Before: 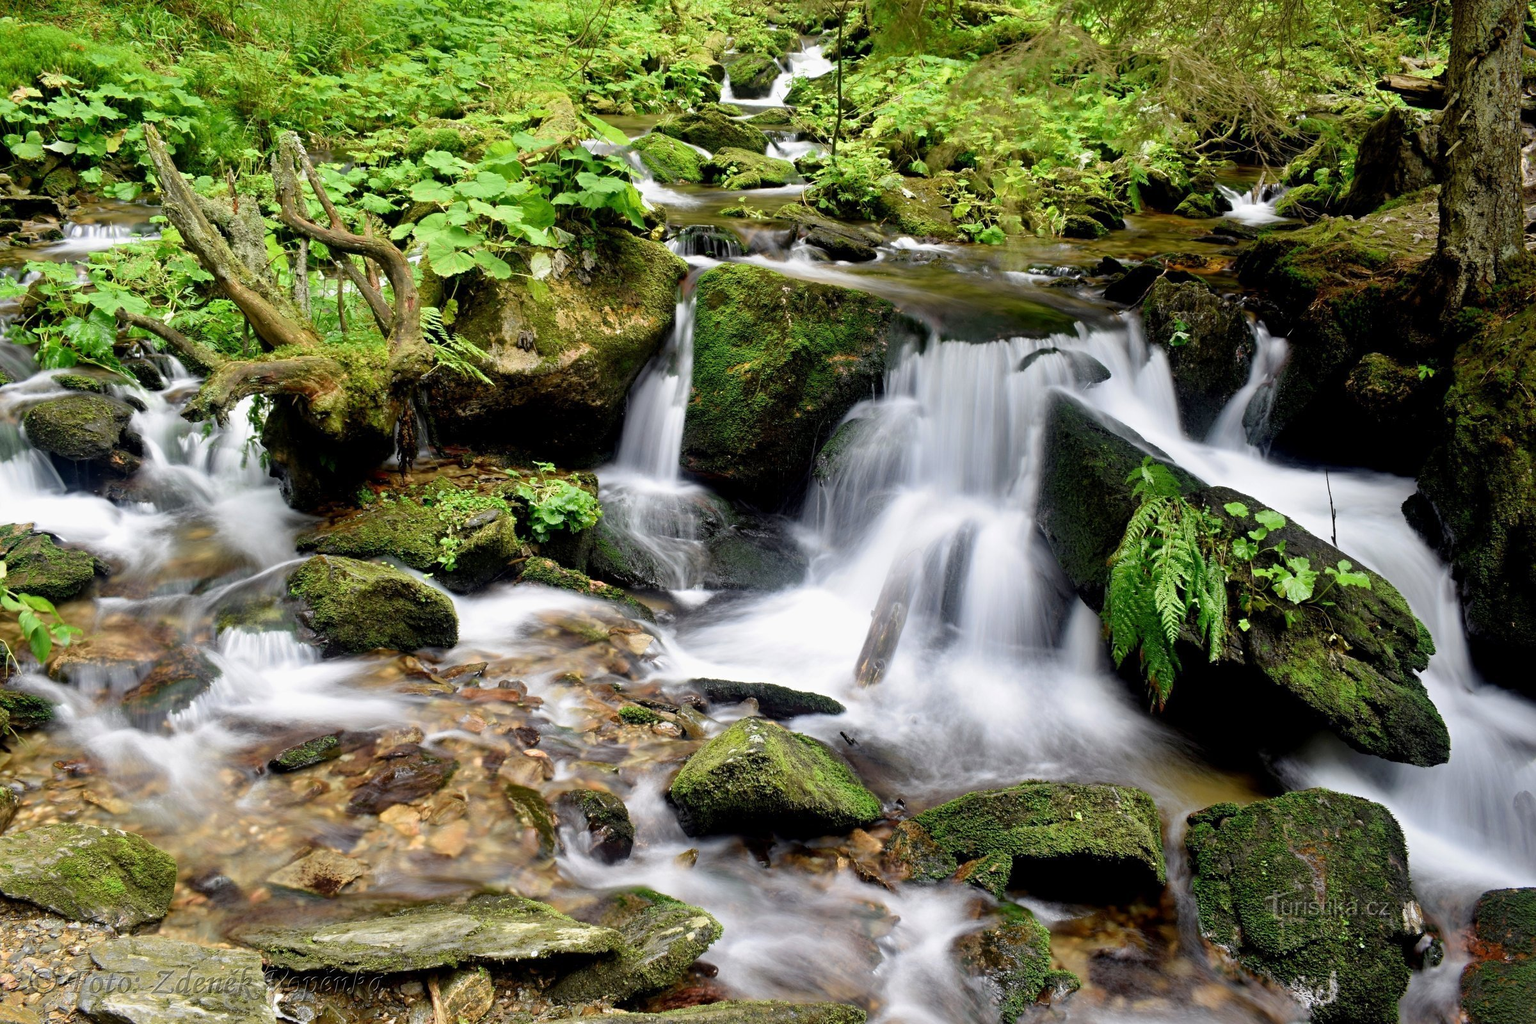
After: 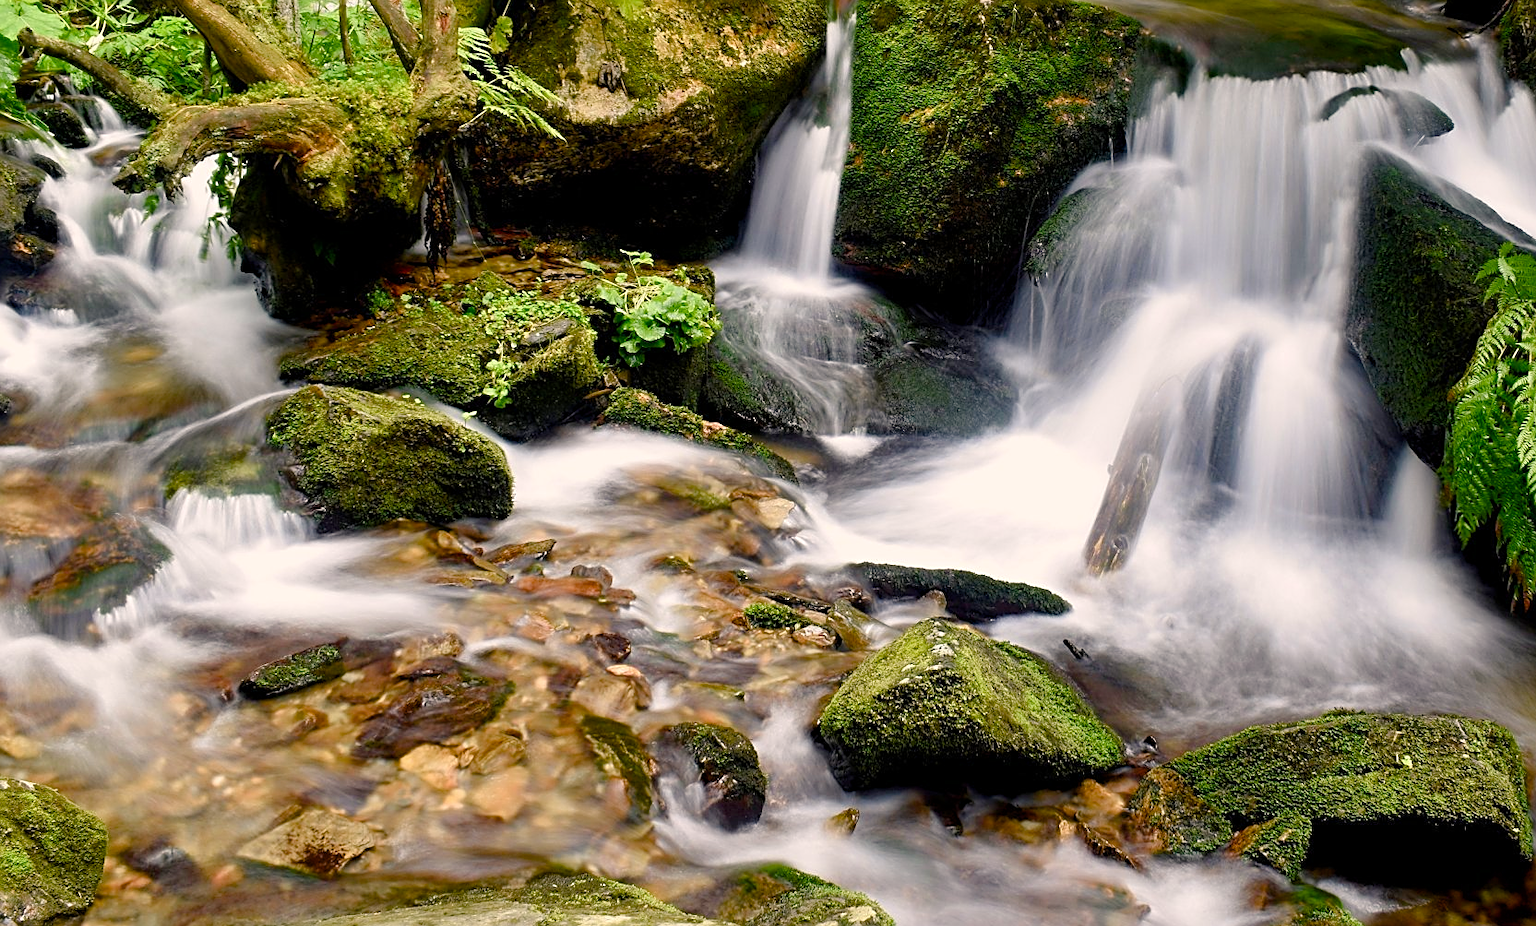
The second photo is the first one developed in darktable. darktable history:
sharpen: on, module defaults
exposure: compensate highlight preservation false
color balance rgb: highlights gain › chroma 2.972%, highlights gain › hue 60.22°, linear chroma grading › global chroma 15.249%, perceptual saturation grading › global saturation 25.196%, perceptual saturation grading › highlights -50.098%, perceptual saturation grading › shadows 30.992%
crop: left 6.695%, top 28.178%, right 23.915%, bottom 9.065%
